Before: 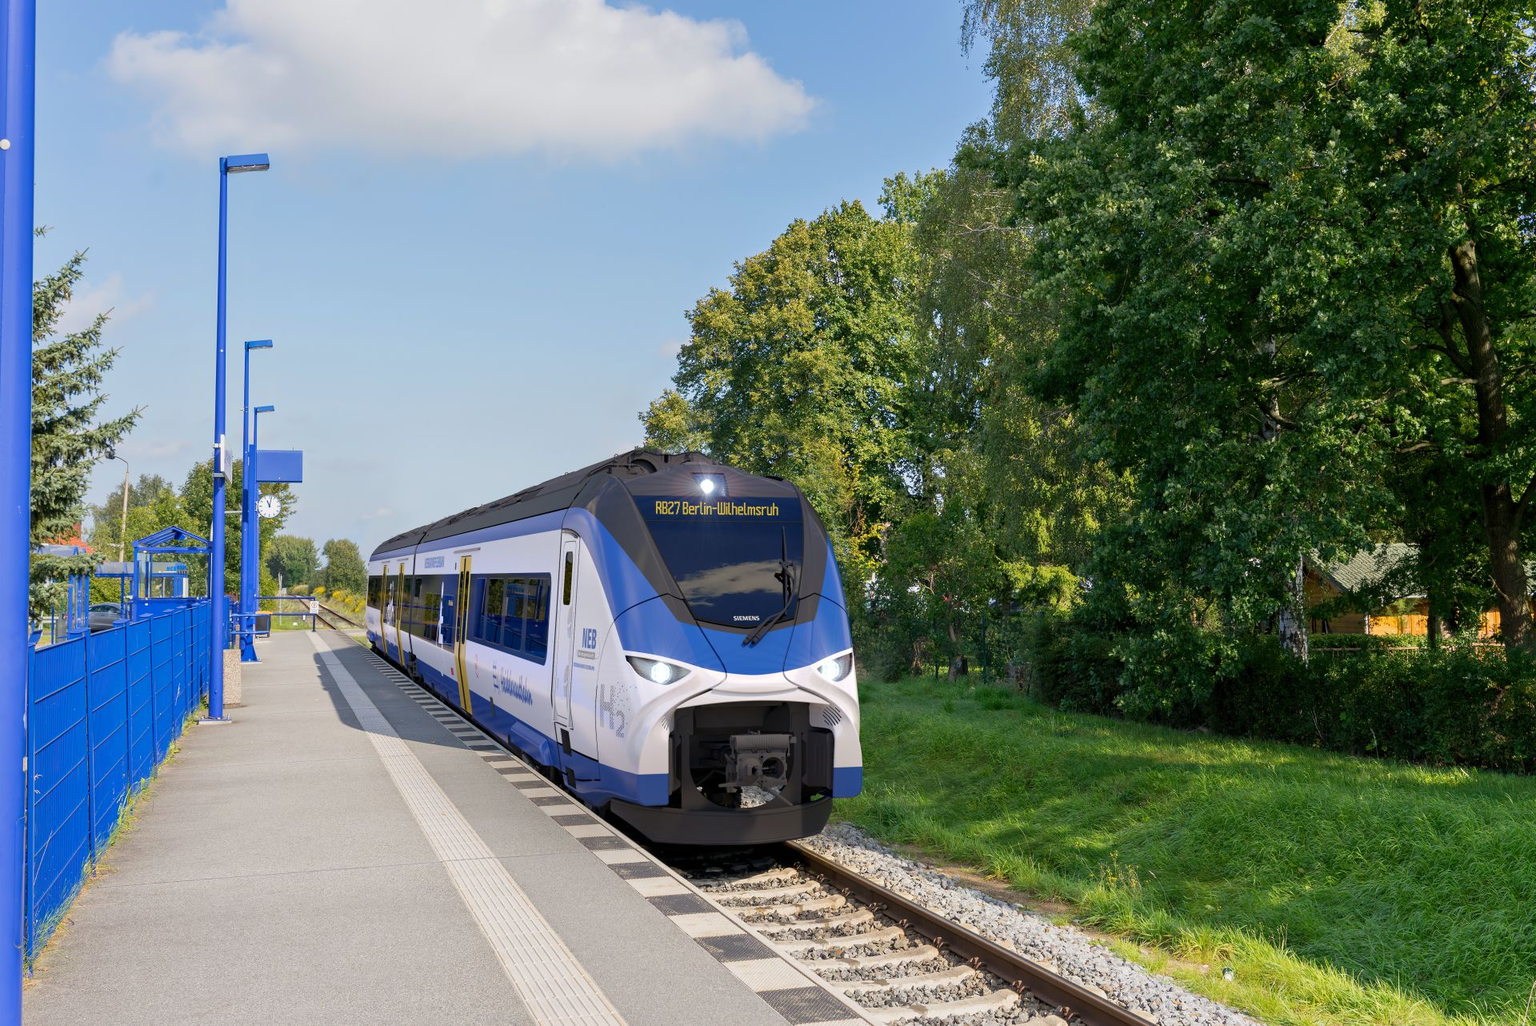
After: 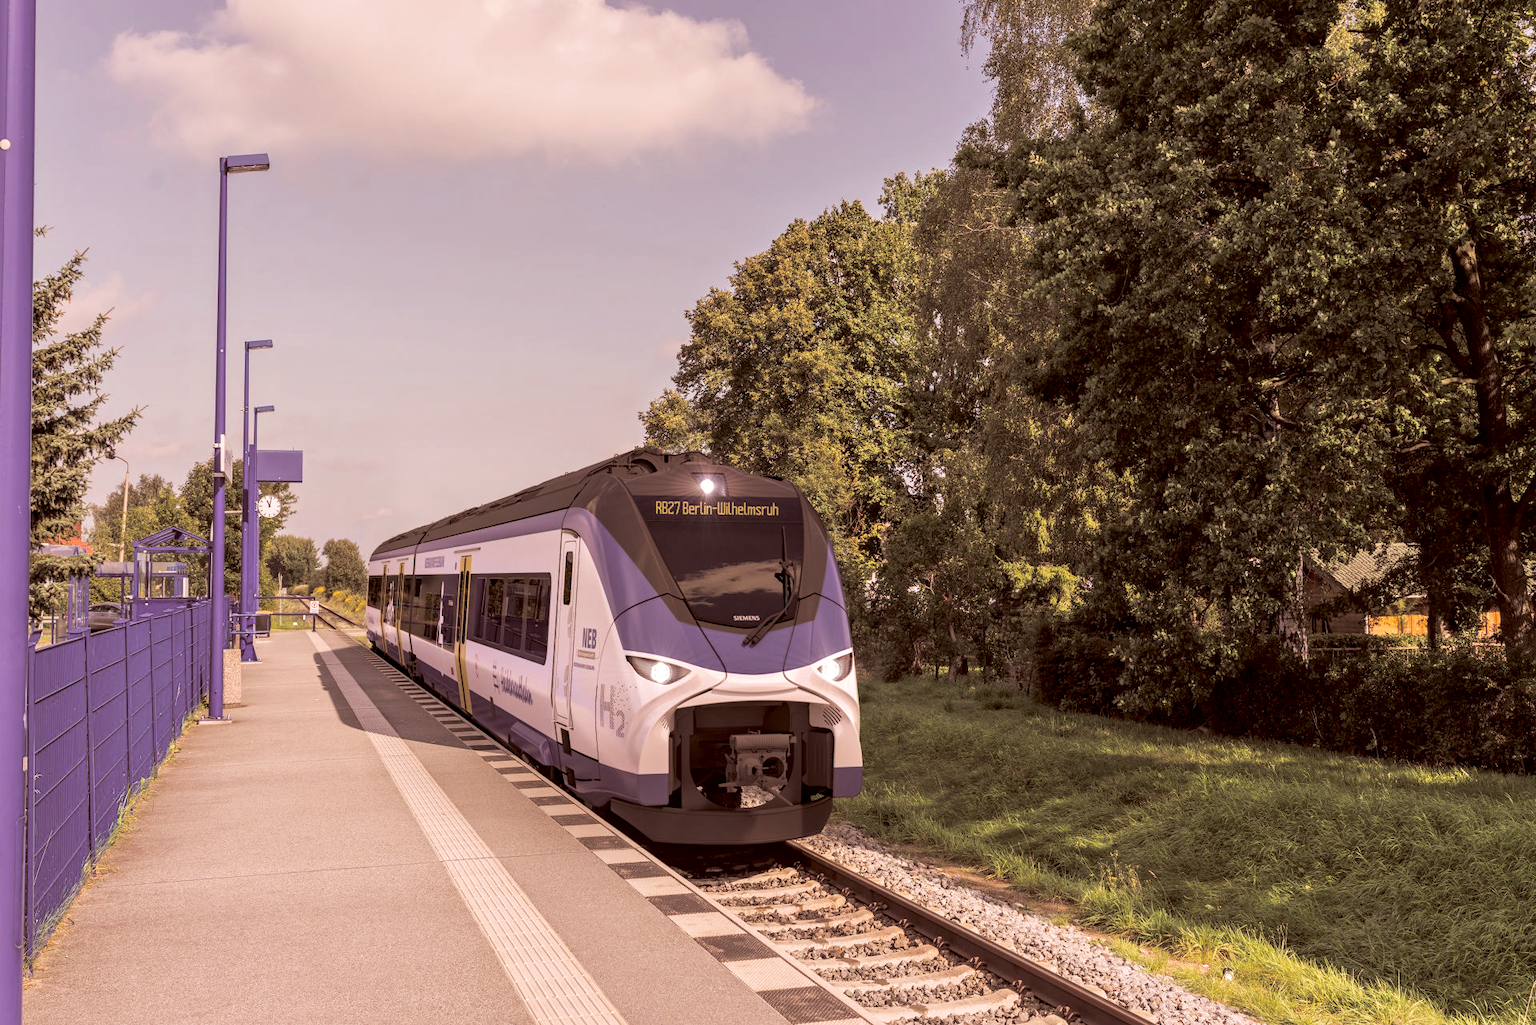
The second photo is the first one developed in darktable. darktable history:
local contrast: detail 130%
color correction: highlights a* 9.03, highlights b* 8.71, shadows a* 40, shadows b* 40, saturation 0.8
split-toning: shadows › hue 36°, shadows › saturation 0.05, highlights › hue 10.8°, highlights › saturation 0.15, compress 40%
